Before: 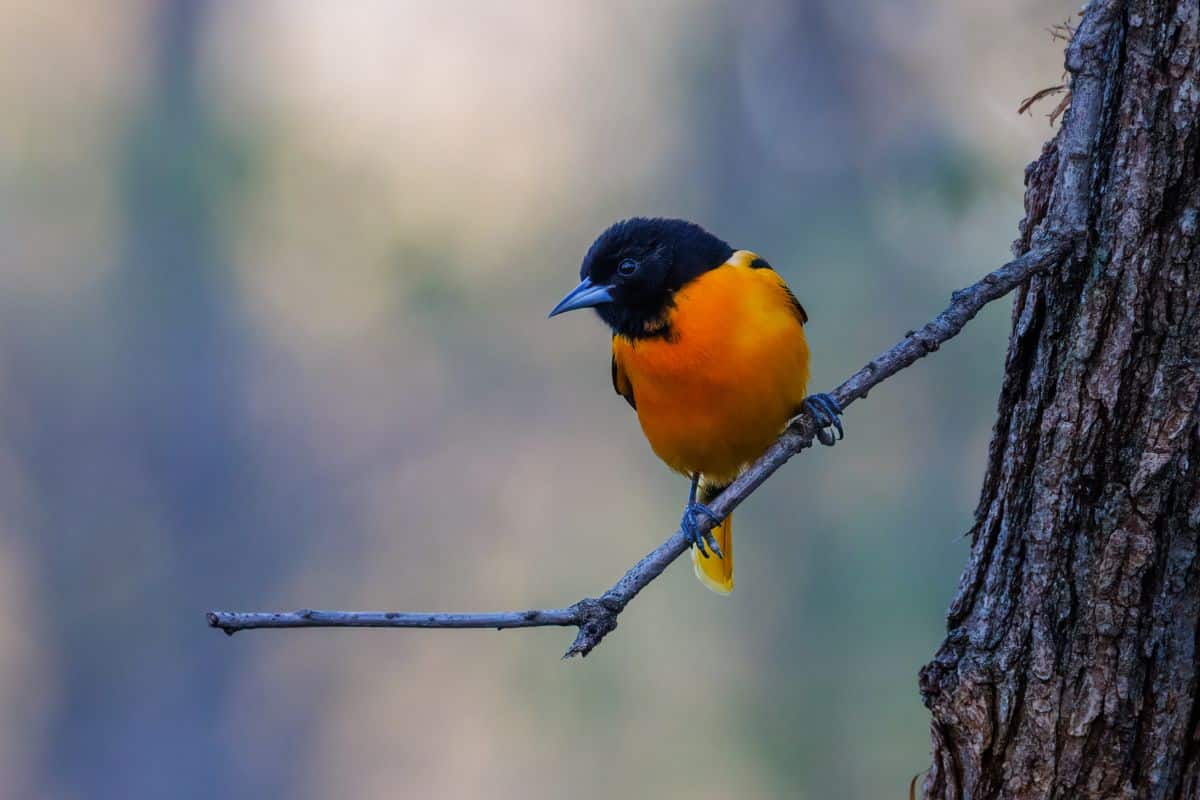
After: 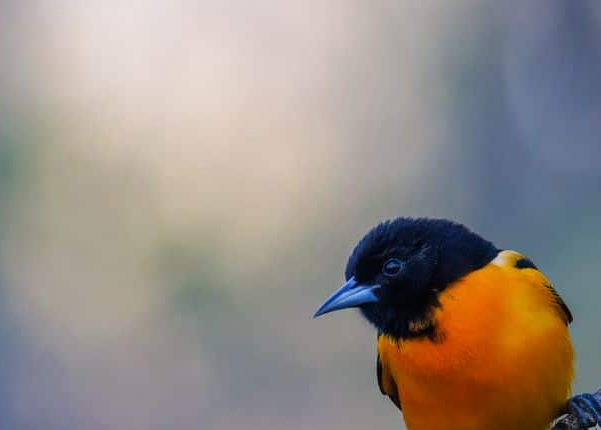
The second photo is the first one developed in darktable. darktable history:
exposure: compensate highlight preservation false
crop: left 19.618%, right 30.241%, bottom 46.222%
contrast brightness saturation: contrast 0.054
